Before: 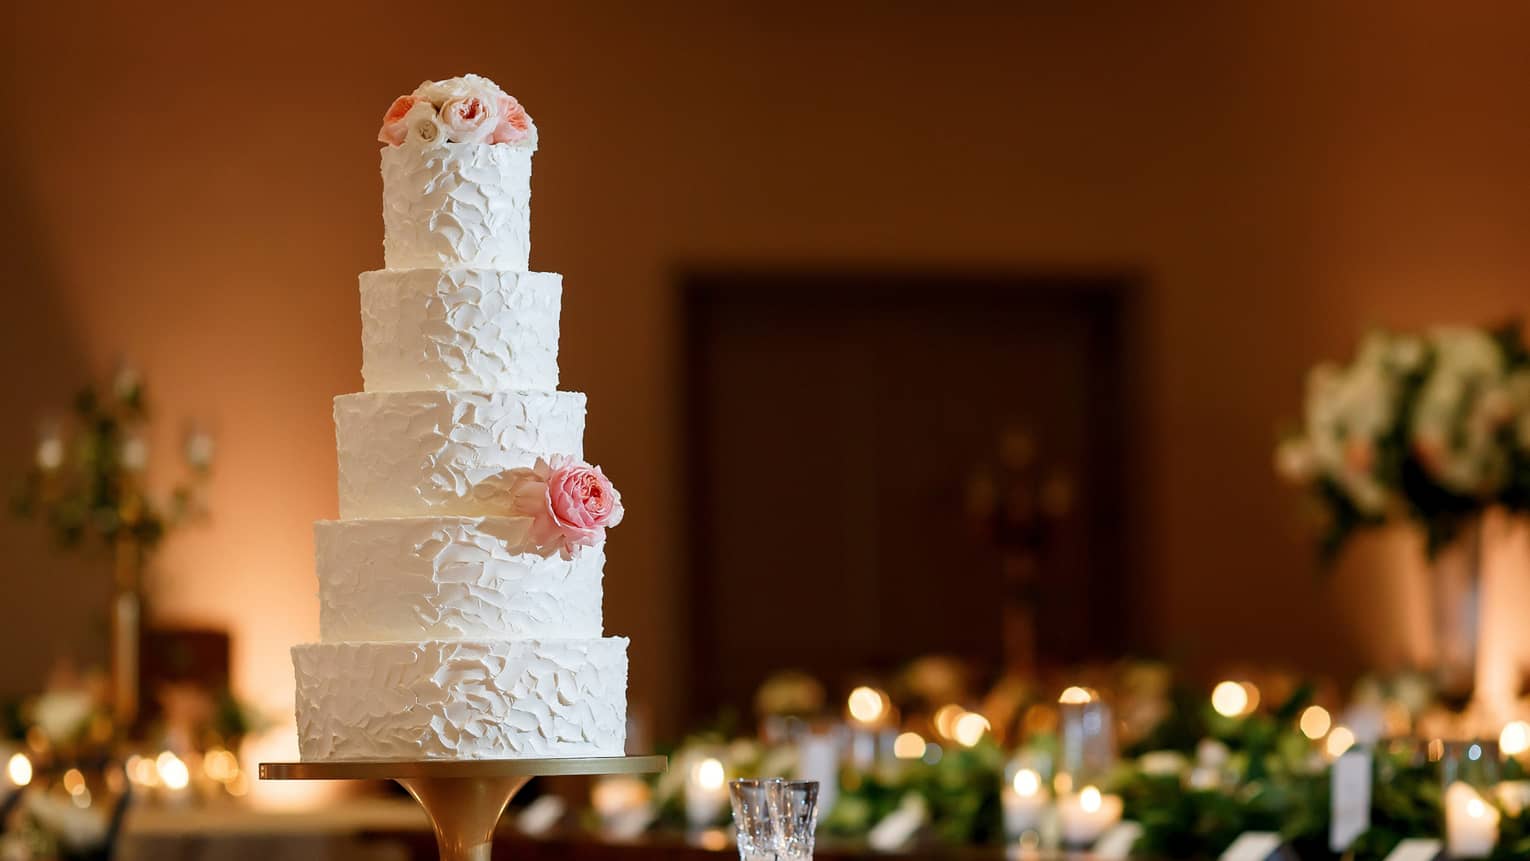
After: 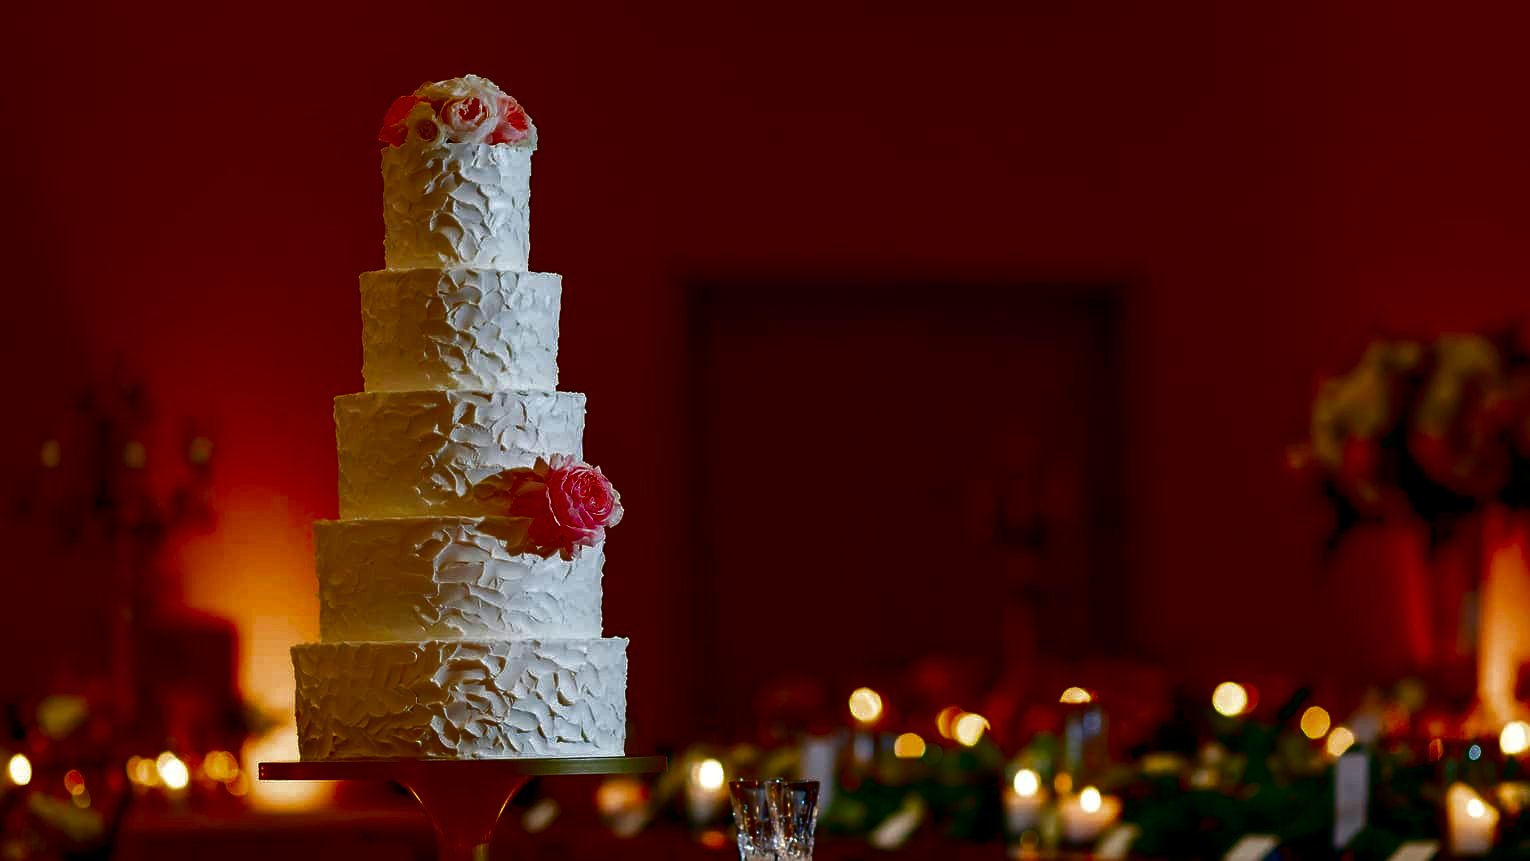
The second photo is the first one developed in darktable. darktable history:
local contrast: highlights 100%, shadows 100%, detail 120%, midtone range 0.2
contrast brightness saturation: brightness -1, saturation 1
